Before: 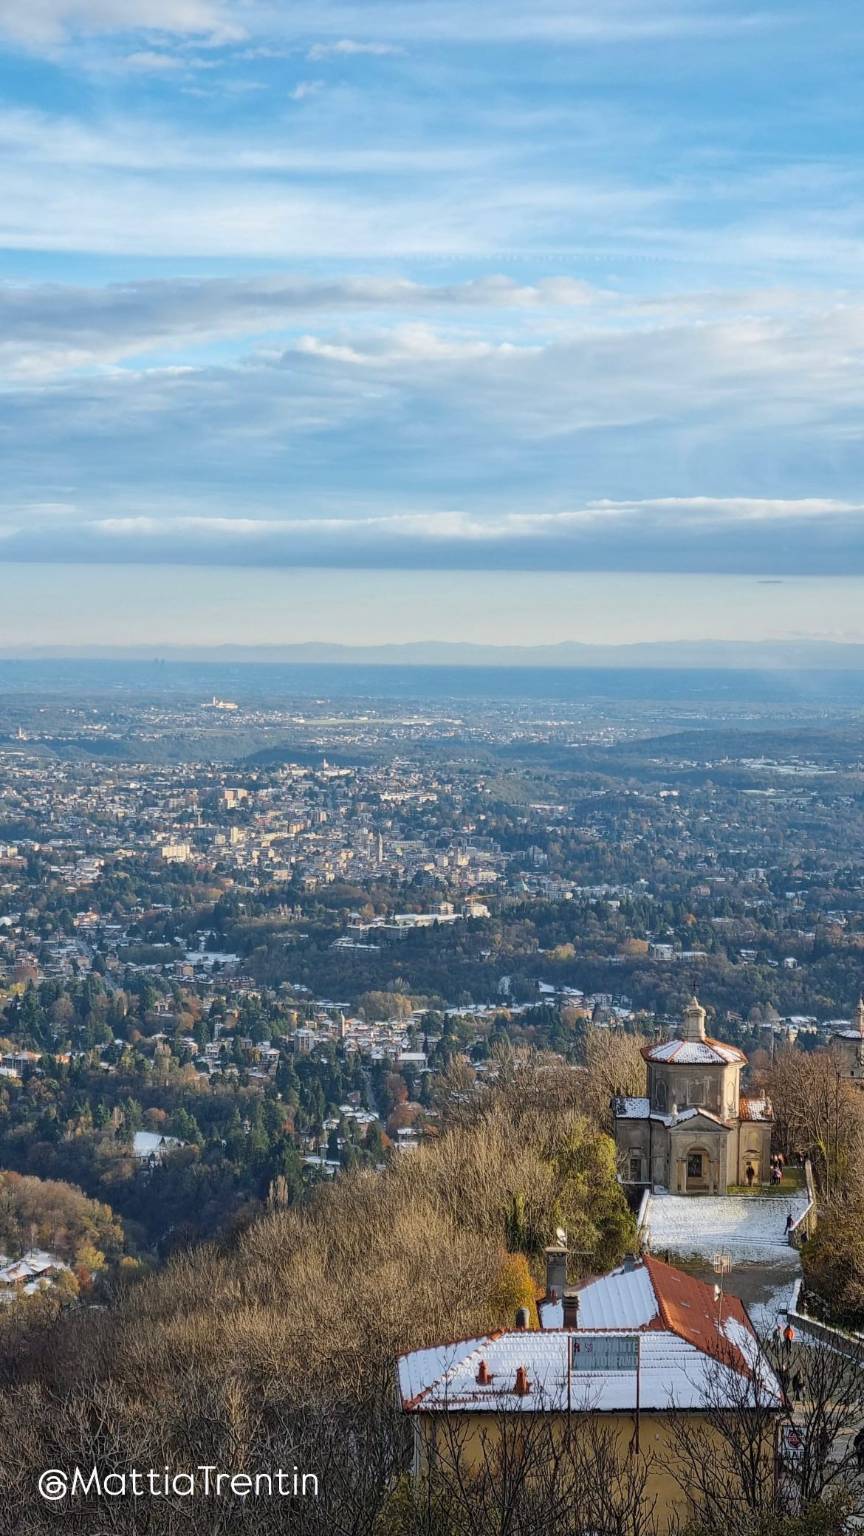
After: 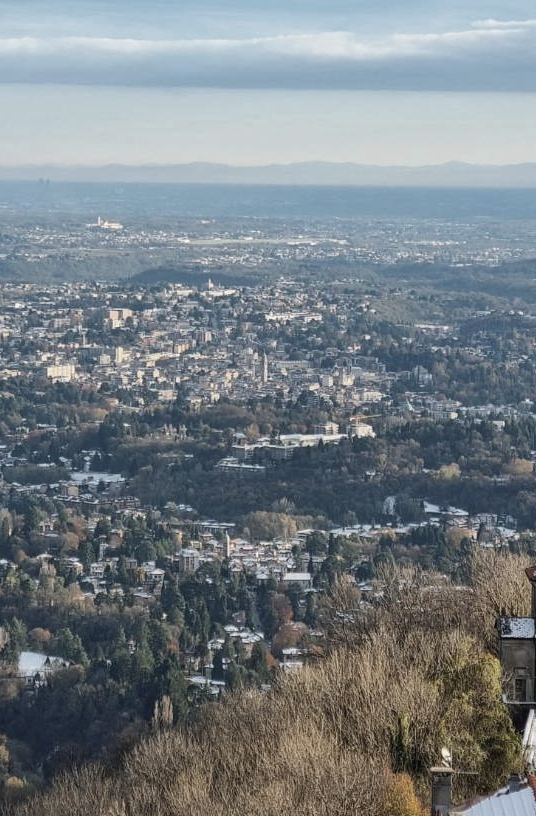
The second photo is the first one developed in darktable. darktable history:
crop: left 13.312%, top 31.28%, right 24.627%, bottom 15.582%
contrast brightness saturation: contrast 0.1, saturation -0.36
